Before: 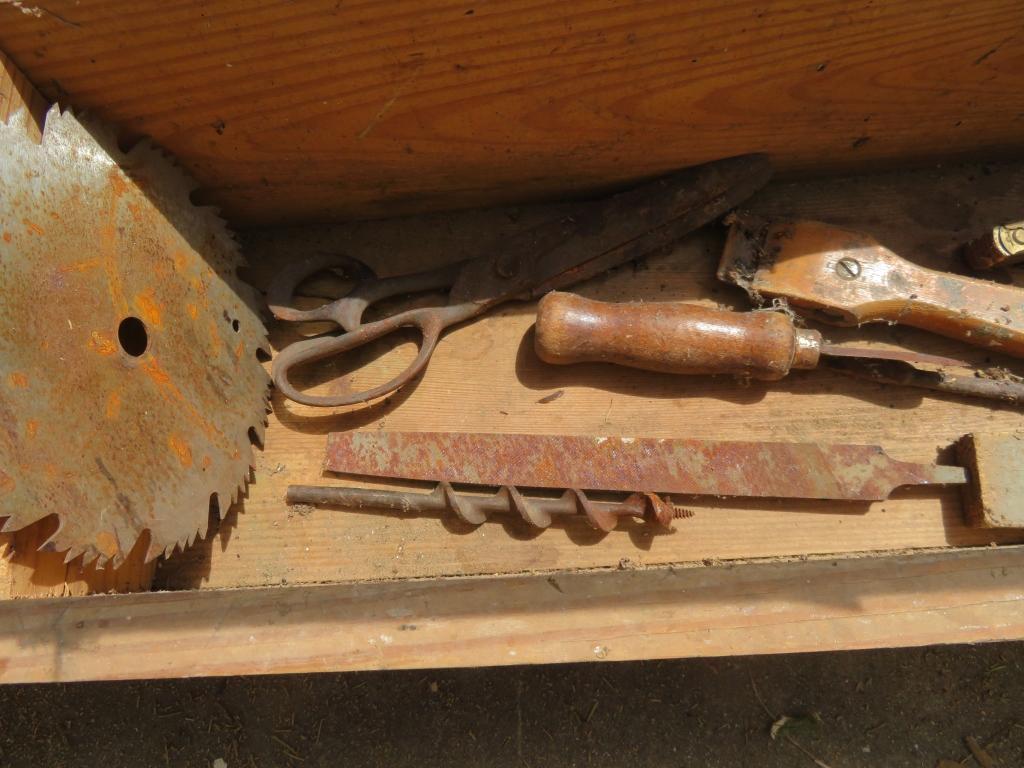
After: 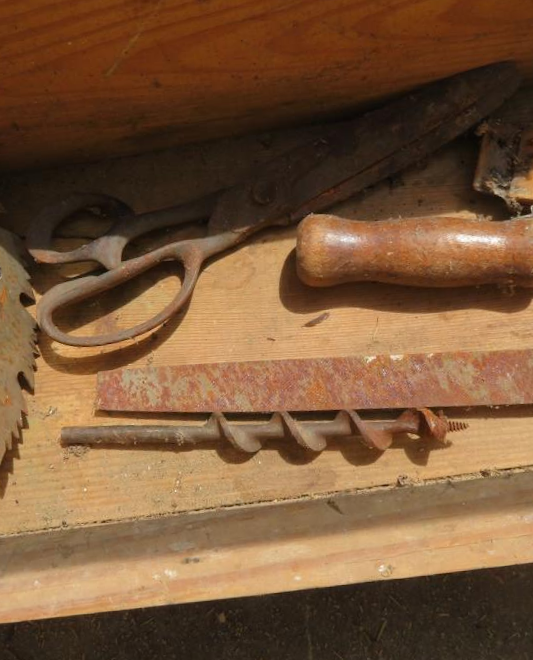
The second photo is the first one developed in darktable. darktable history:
crop and rotate: angle 0.02°, left 24.353%, top 13.219%, right 26.156%, bottom 8.224%
rotate and perspective: rotation -4.25°, automatic cropping off
